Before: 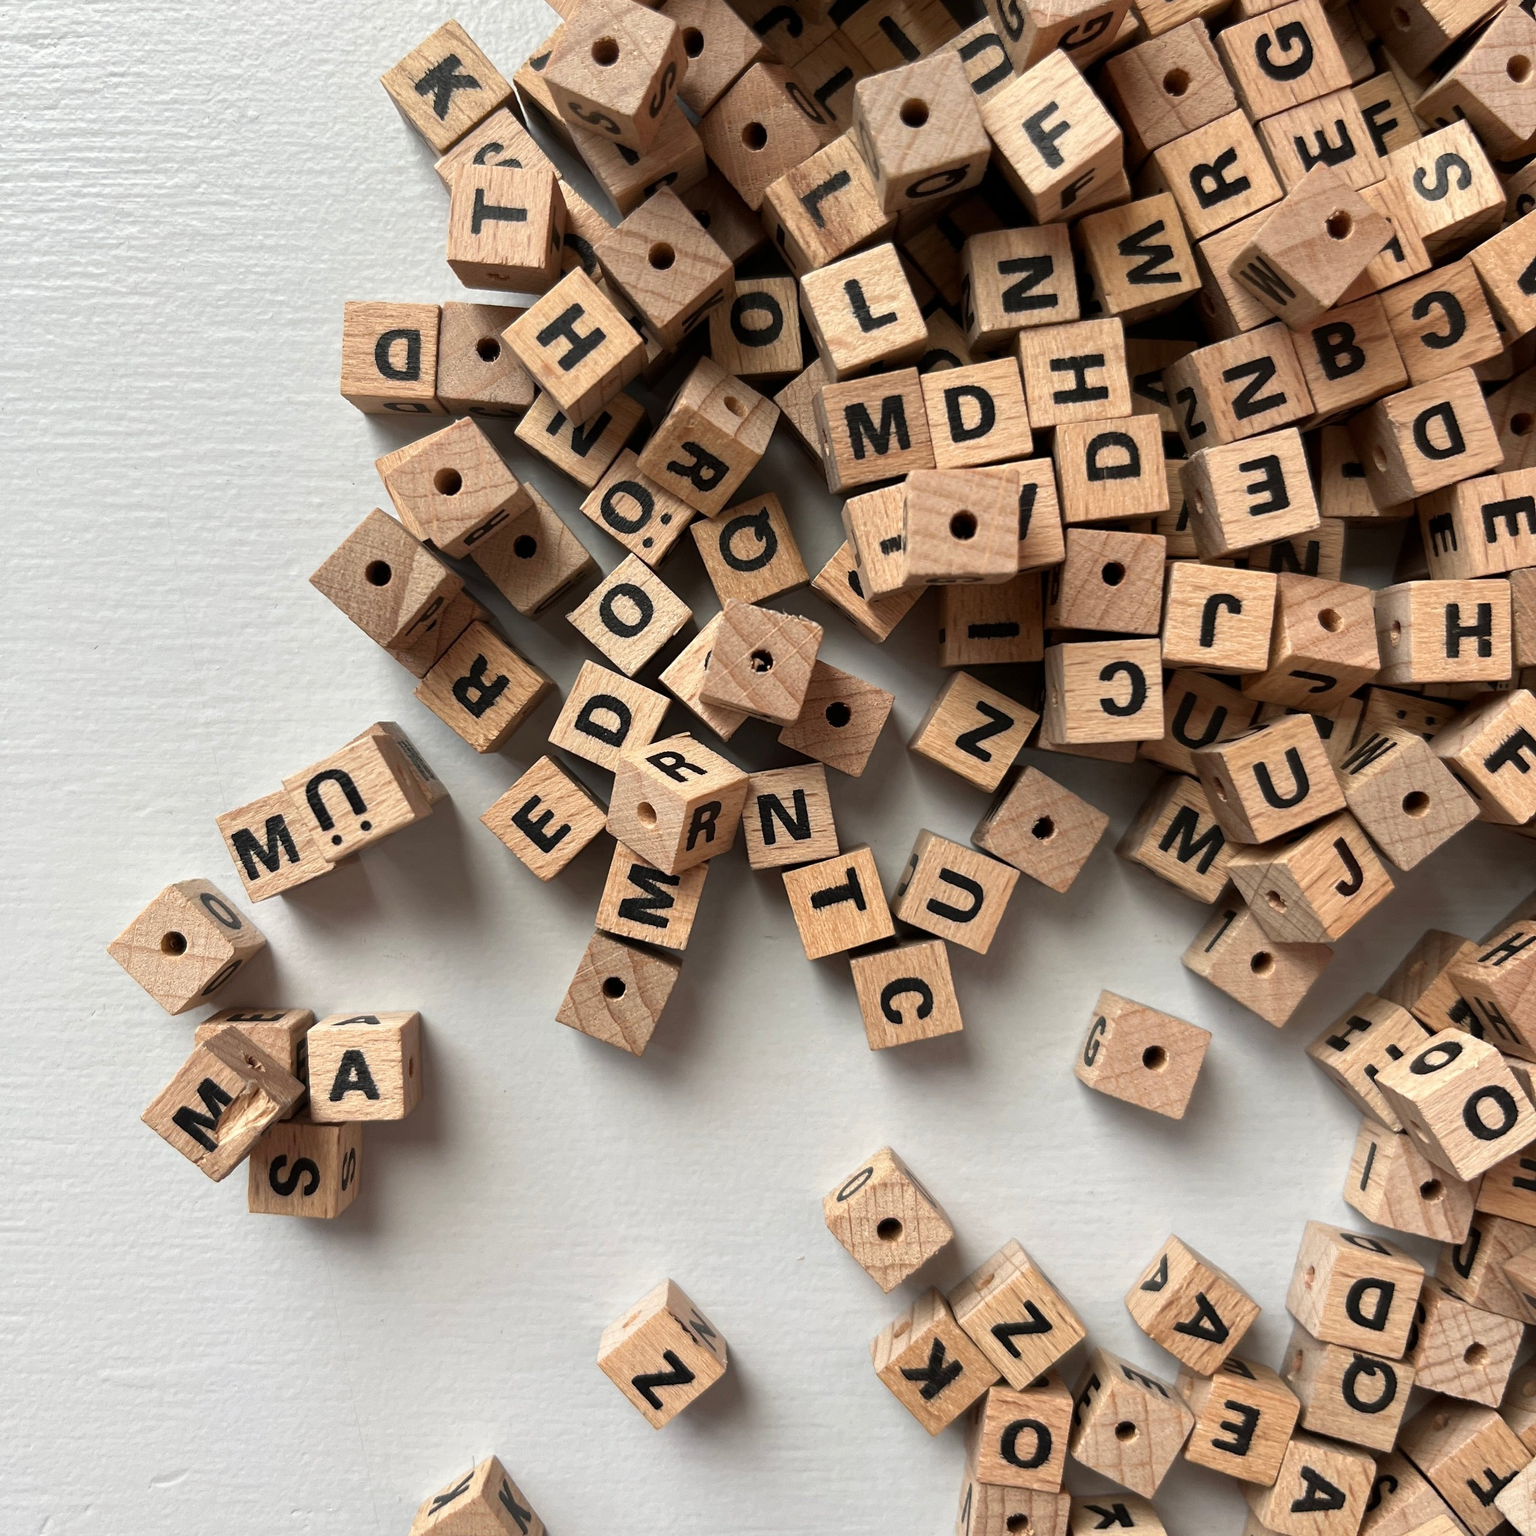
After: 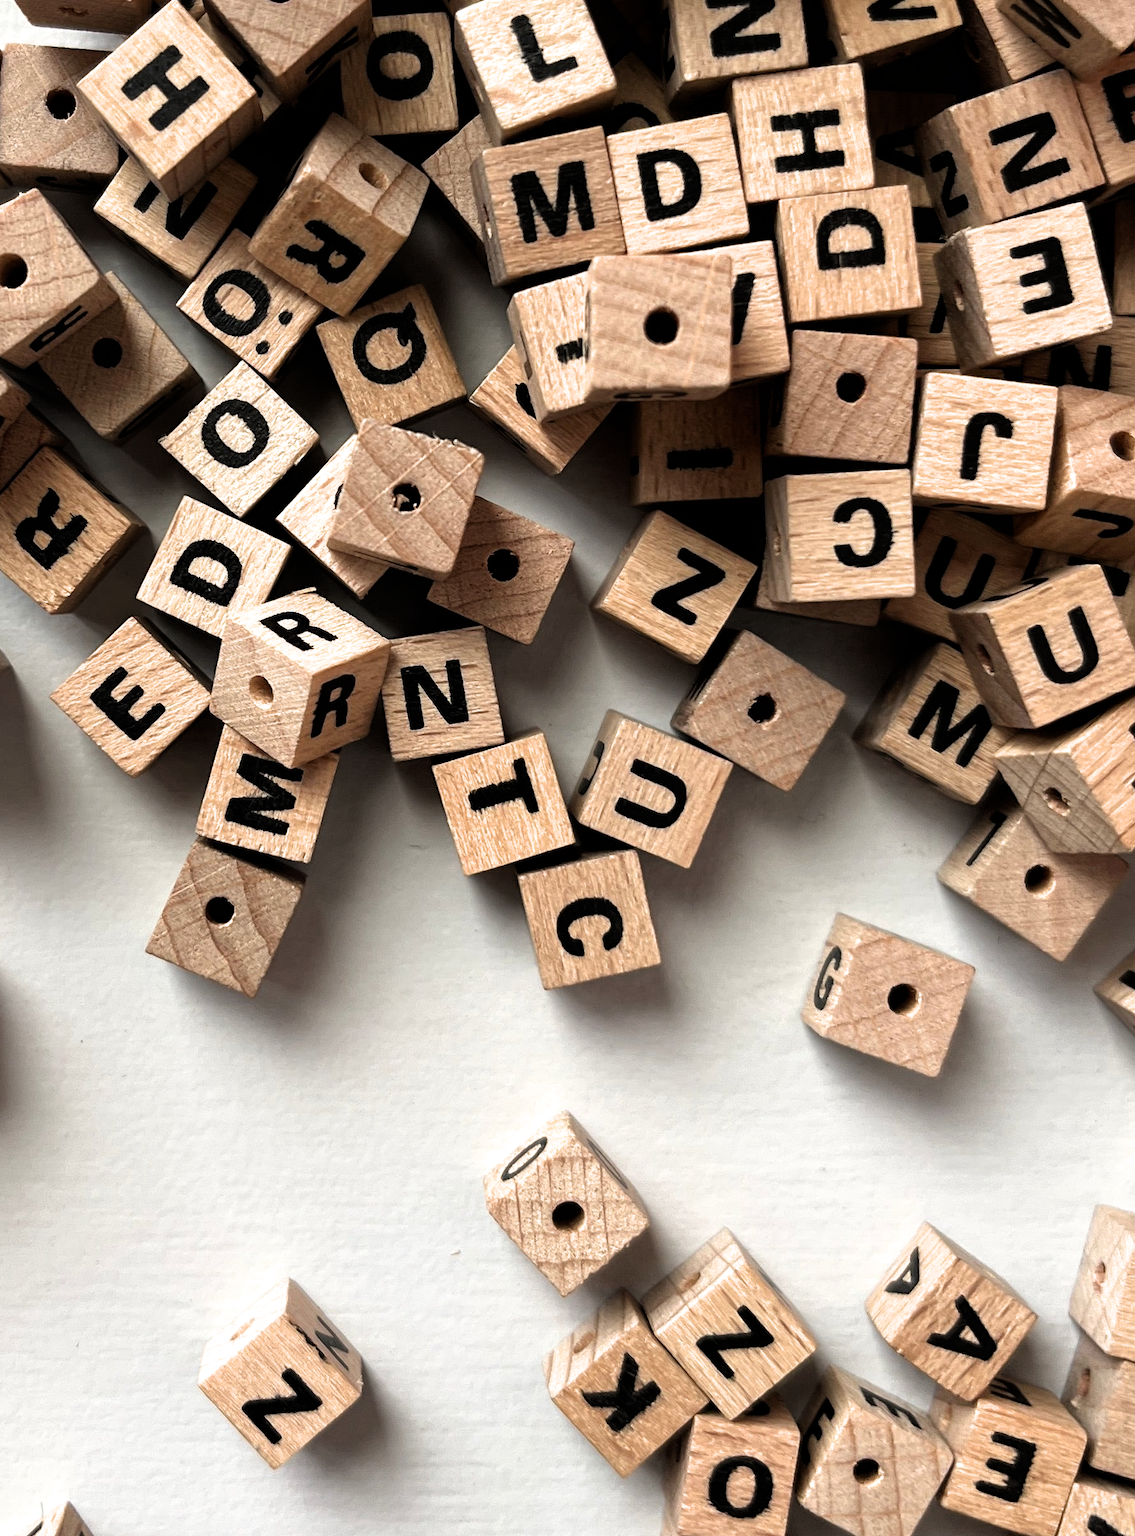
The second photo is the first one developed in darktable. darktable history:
filmic rgb: black relative exposure -8.2 EV, white relative exposure 2.2 EV, target white luminance 99.897%, hardness 7.11, latitude 74.59%, contrast 1.315, highlights saturation mix -1.71%, shadows ↔ highlights balance 30.11%, color science v6 (2022), iterations of high-quality reconstruction 0
crop and rotate: left 28.737%, top 17.432%, right 12.736%, bottom 3.444%
